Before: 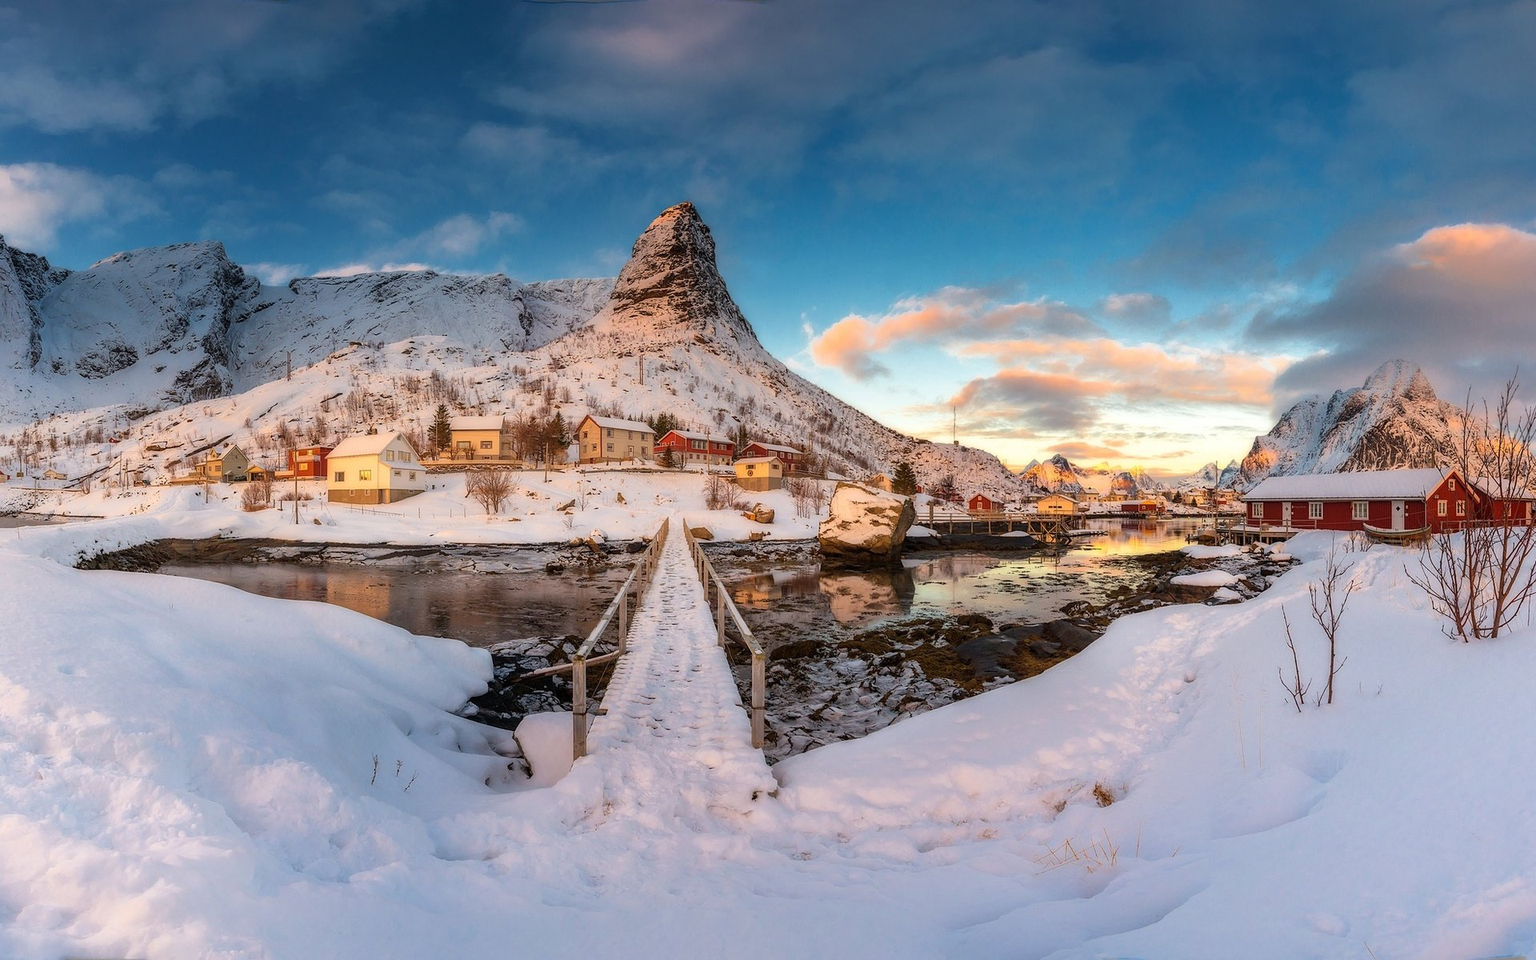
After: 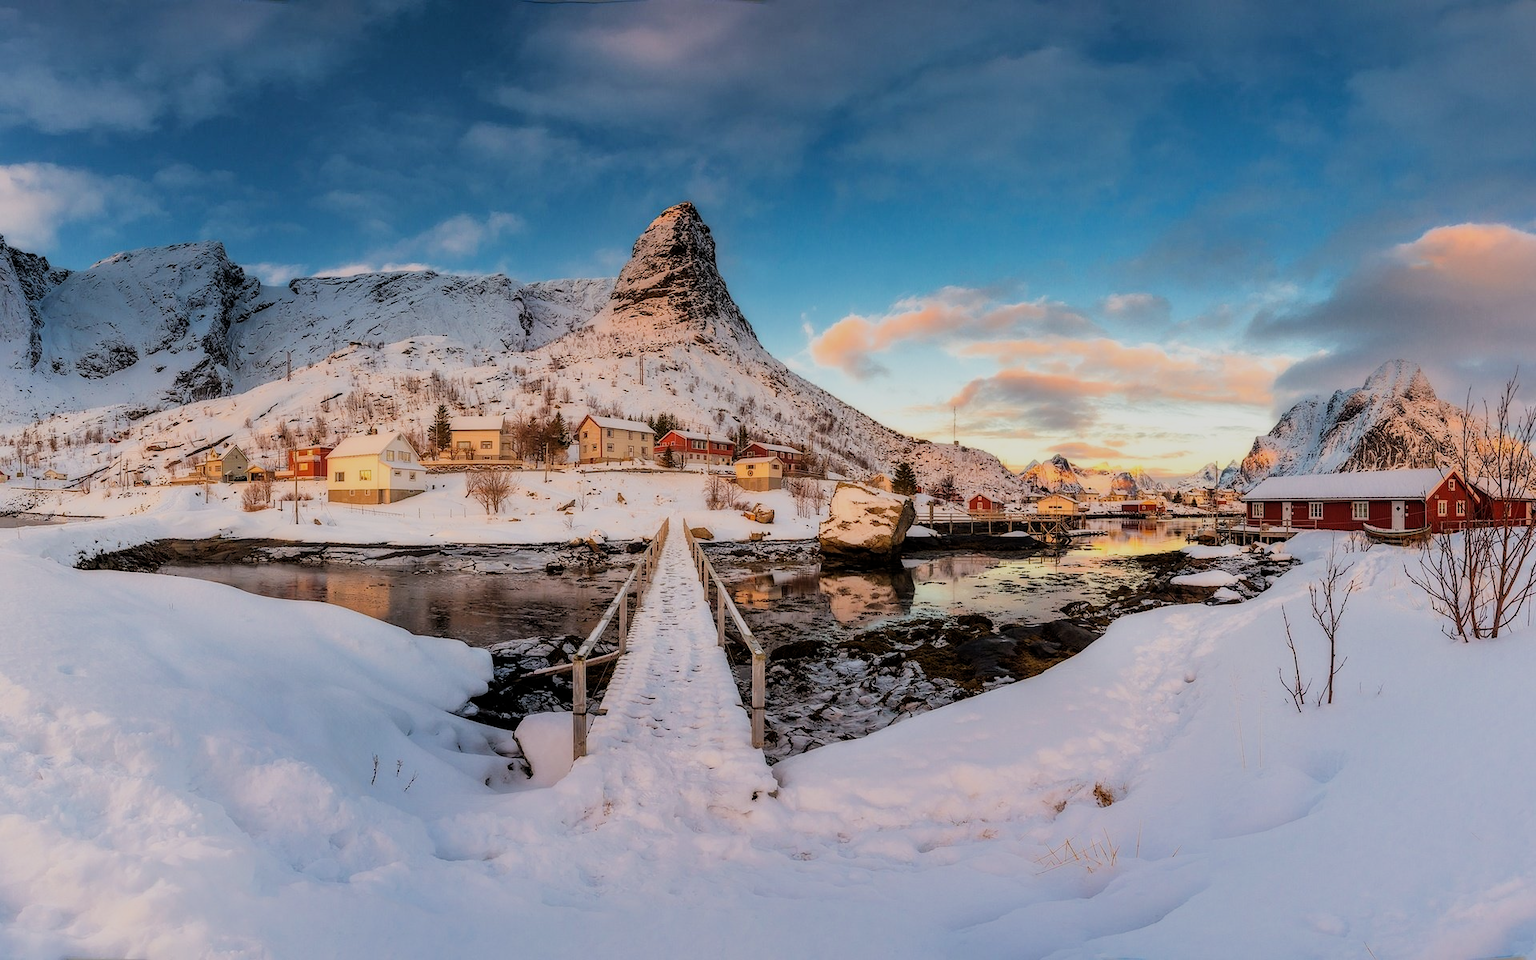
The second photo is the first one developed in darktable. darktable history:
shadows and highlights: shadows 37.31, highlights -27.4, soften with gaussian
filmic rgb: middle gray luminance 28.8%, black relative exposure -10.36 EV, white relative exposure 5.5 EV, target black luminance 0%, hardness 3.94, latitude 2.33%, contrast 1.12, highlights saturation mix 4.54%, shadows ↔ highlights balance 15.74%
